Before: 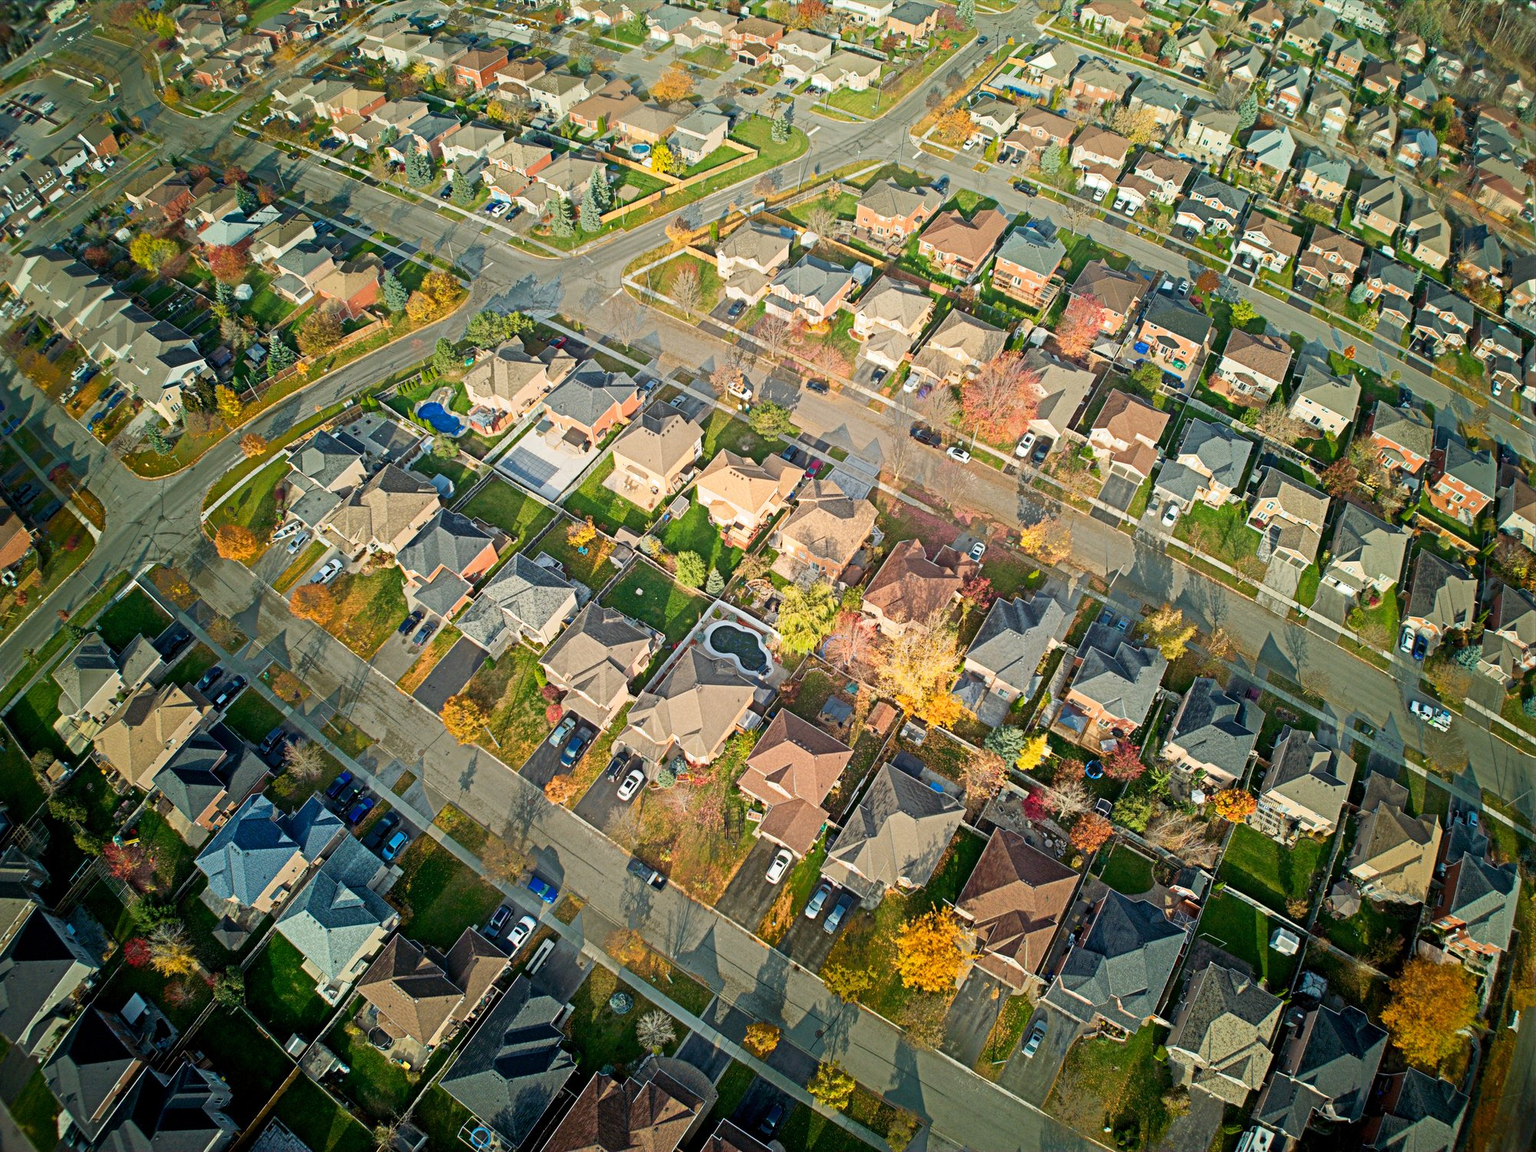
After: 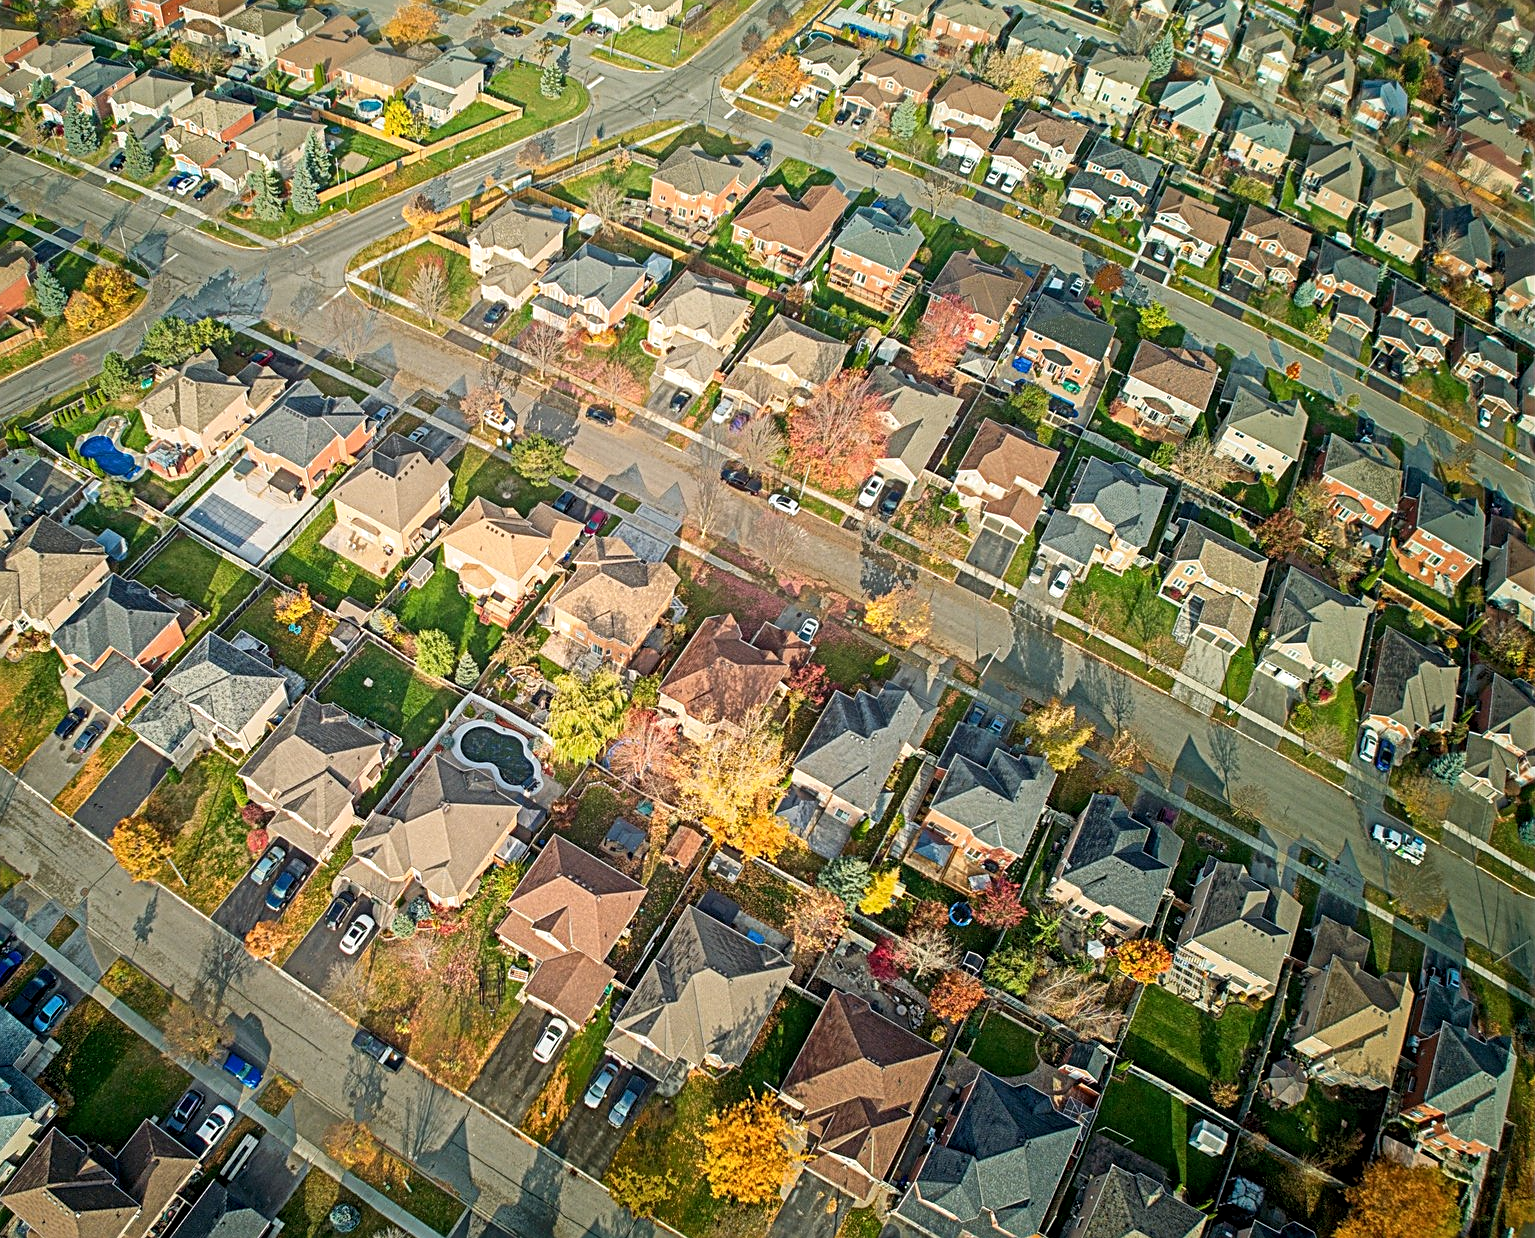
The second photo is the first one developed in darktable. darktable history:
sharpen: radius 1.939
crop: left 23.236%, top 5.911%, bottom 11.513%
local contrast: on, module defaults
